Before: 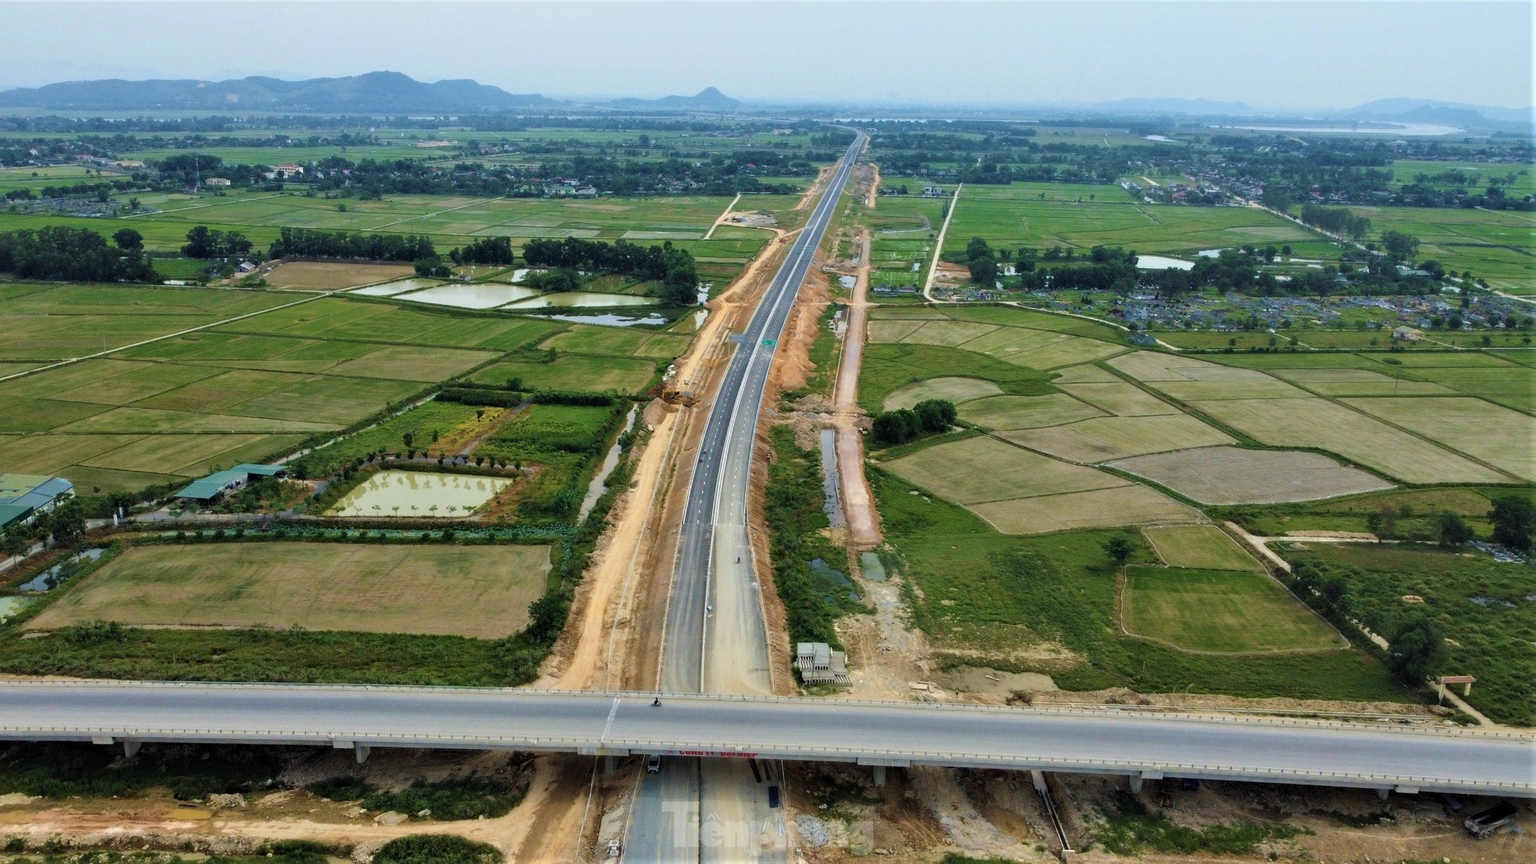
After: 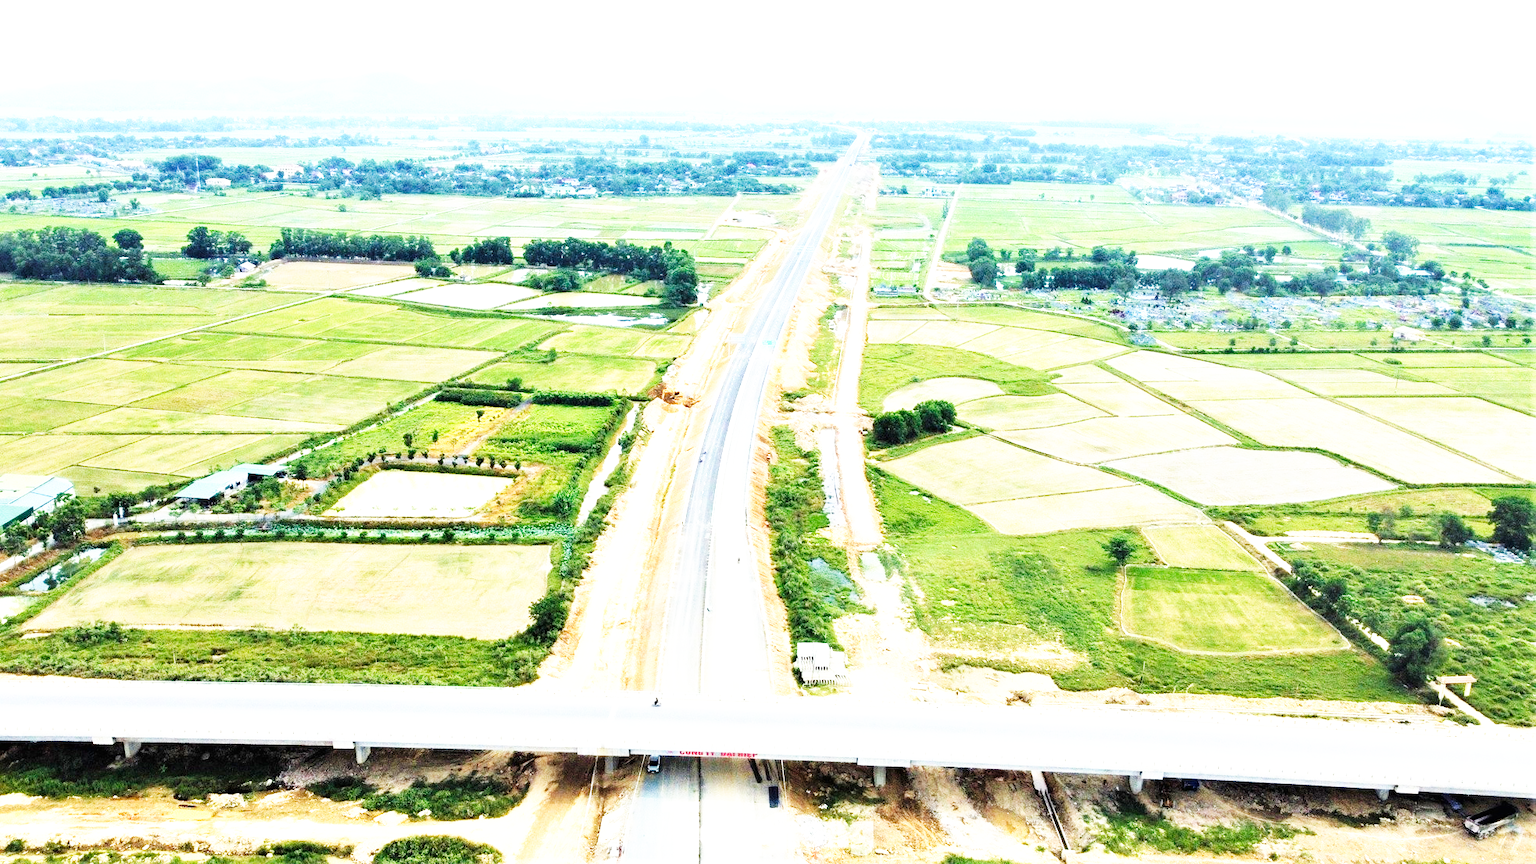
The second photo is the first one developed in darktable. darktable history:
base curve: curves: ch0 [(0, 0) (0.007, 0.004) (0.027, 0.03) (0.046, 0.07) (0.207, 0.54) (0.442, 0.872) (0.673, 0.972) (1, 1)], preserve colors none
exposure: black level correction 0, exposure 1.631 EV, compensate highlight preservation false
